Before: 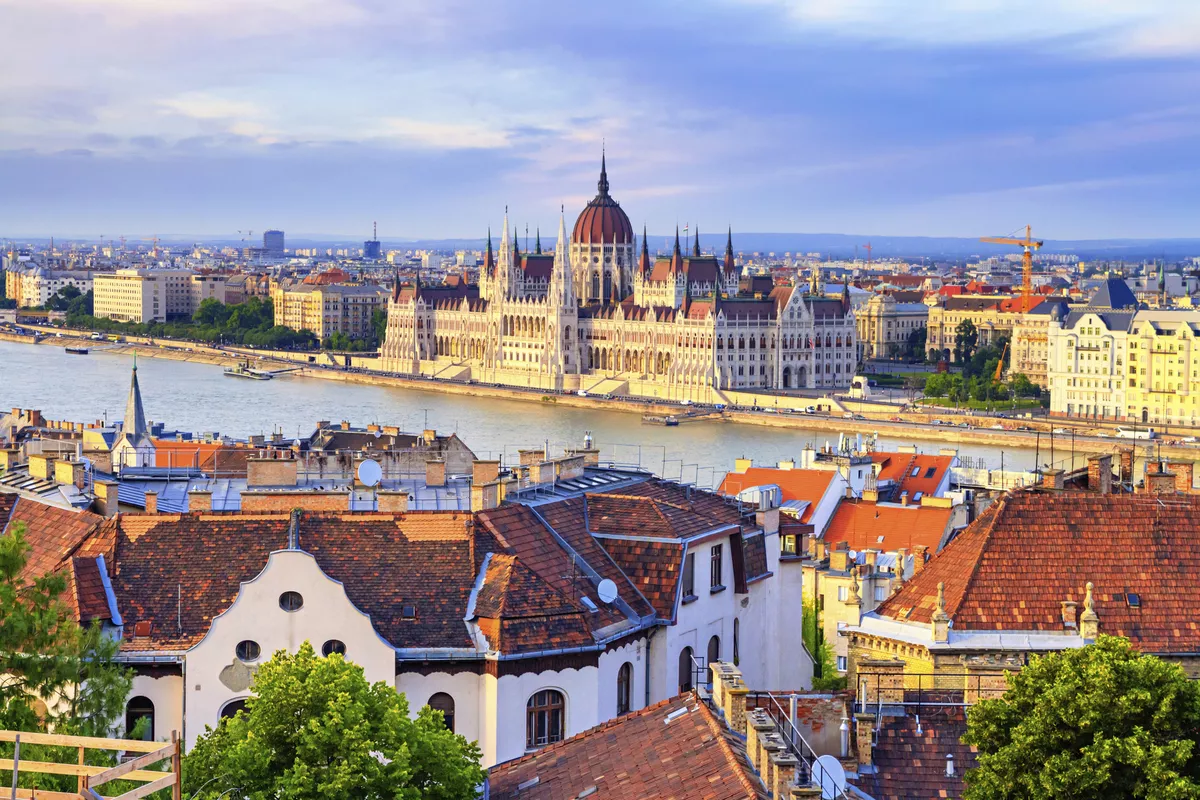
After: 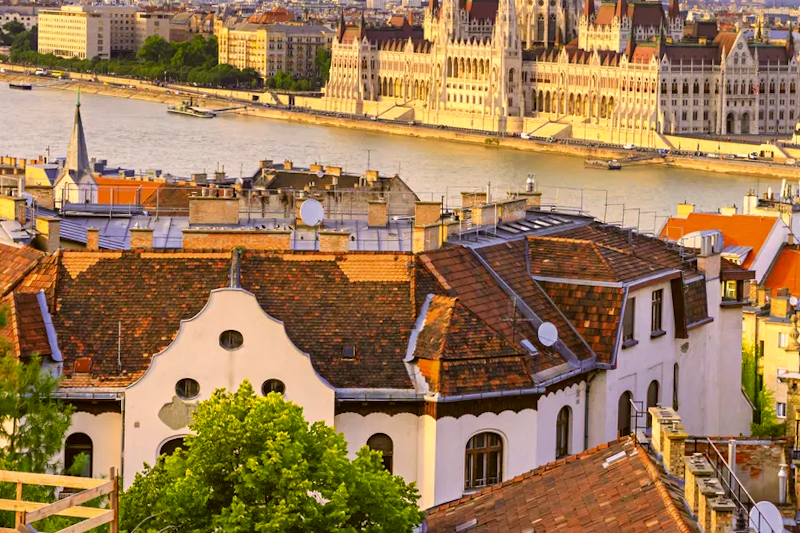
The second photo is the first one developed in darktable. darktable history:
crop and rotate: angle -0.82°, left 3.85%, top 31.828%, right 27.992%
color correction: highlights a* 8.98, highlights b* 15.09, shadows a* -0.49, shadows b* 26.52
